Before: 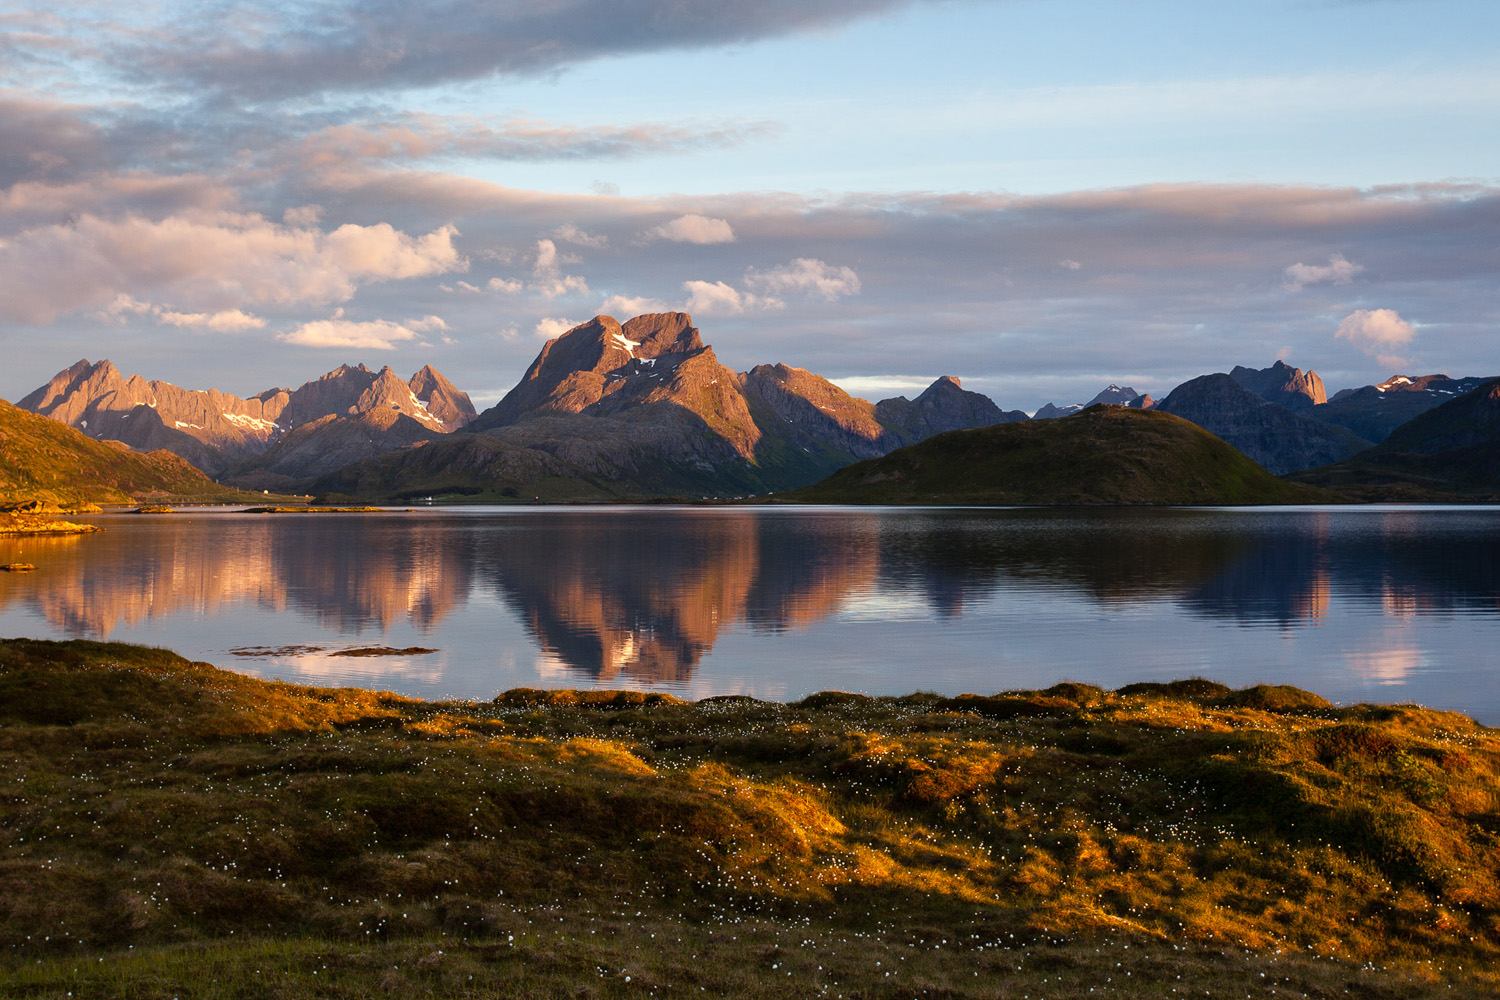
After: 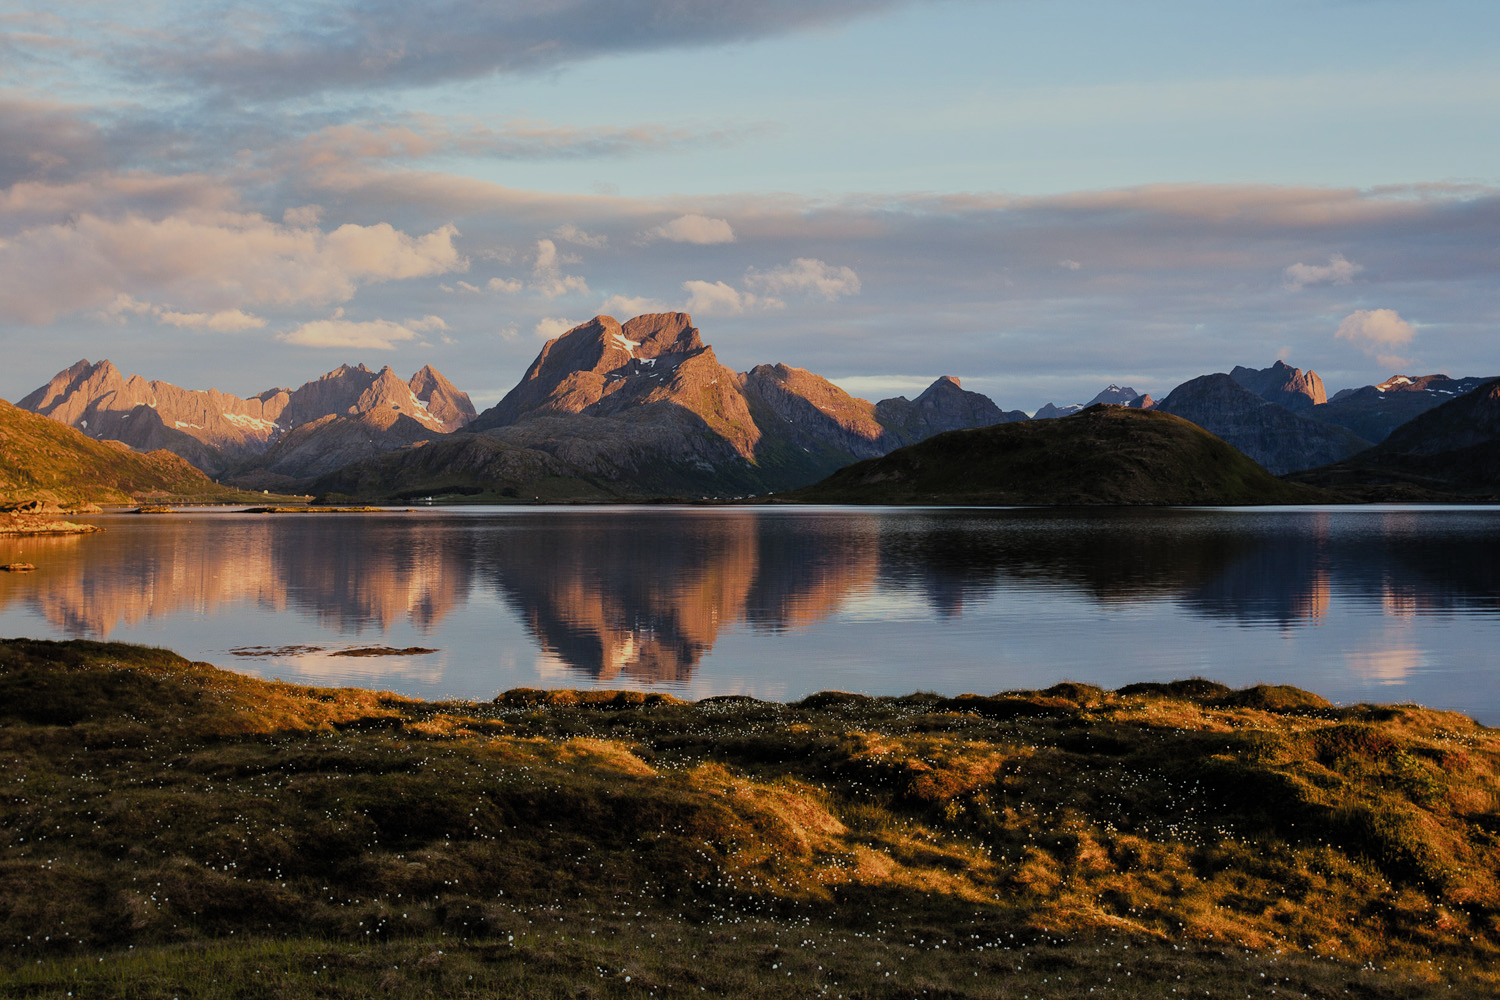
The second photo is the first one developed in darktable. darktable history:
filmic rgb: black relative exposure -7.23 EV, white relative exposure 5.36 EV, hardness 3.02, color science v5 (2021), contrast in shadows safe, contrast in highlights safe
color correction: highlights a* -2.53, highlights b* 2.62
